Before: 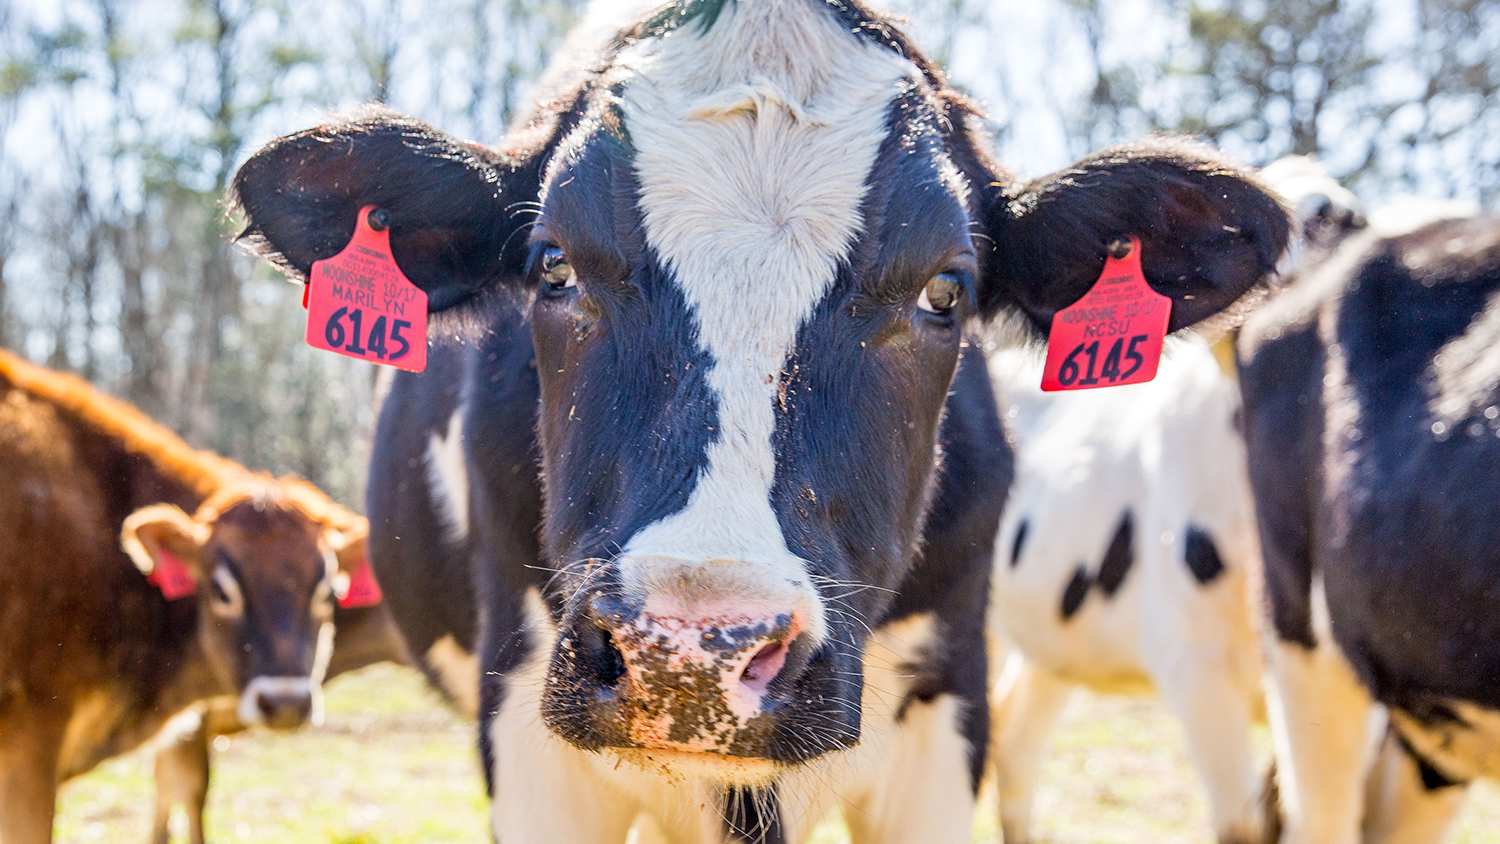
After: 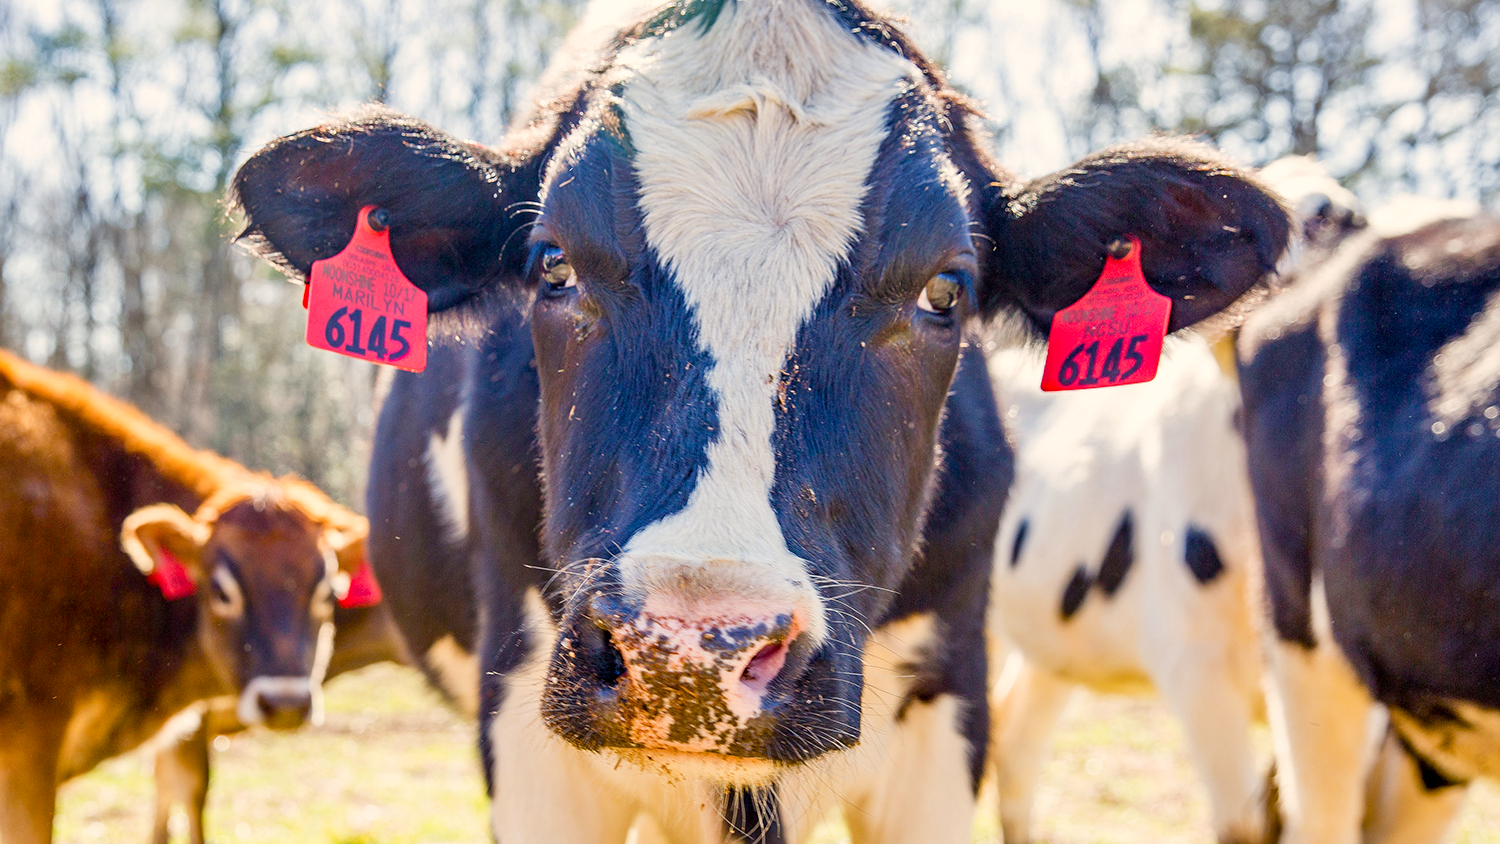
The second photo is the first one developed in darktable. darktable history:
color balance rgb: highlights gain › chroma 2.998%, highlights gain › hue 72.35°, perceptual saturation grading › global saturation 20%, perceptual saturation grading › highlights -25.615%, perceptual saturation grading › shadows 49.816%
